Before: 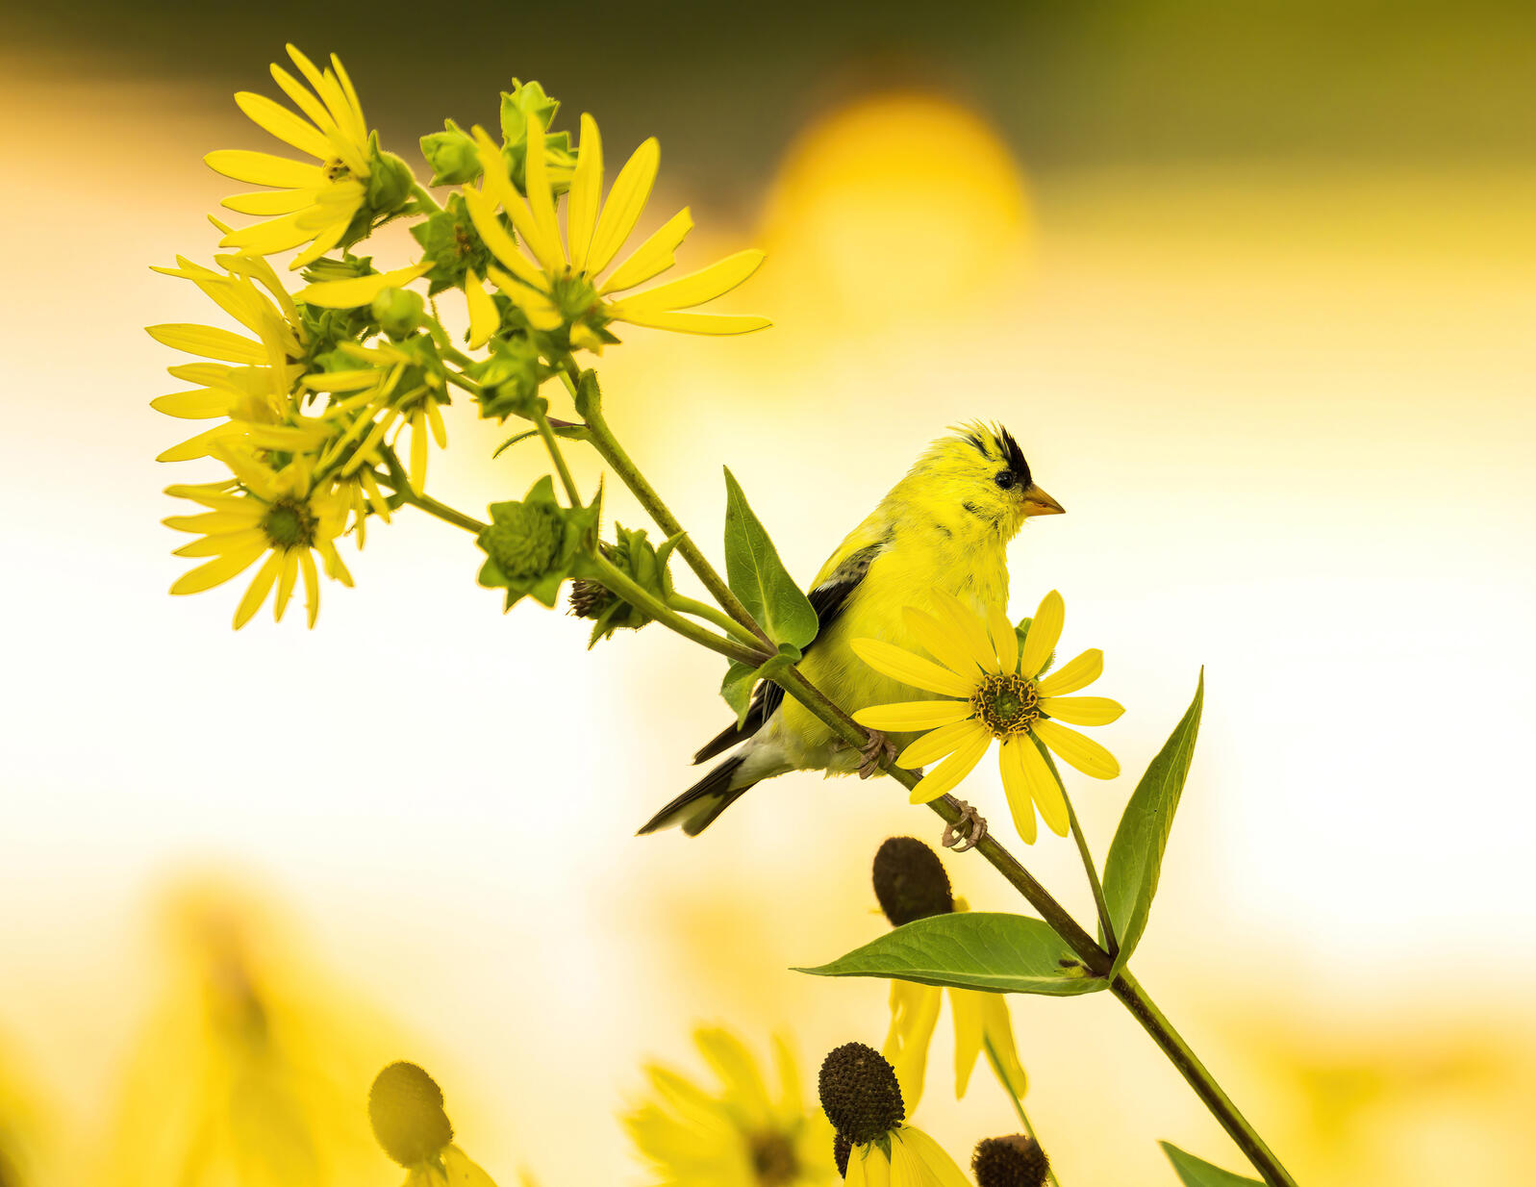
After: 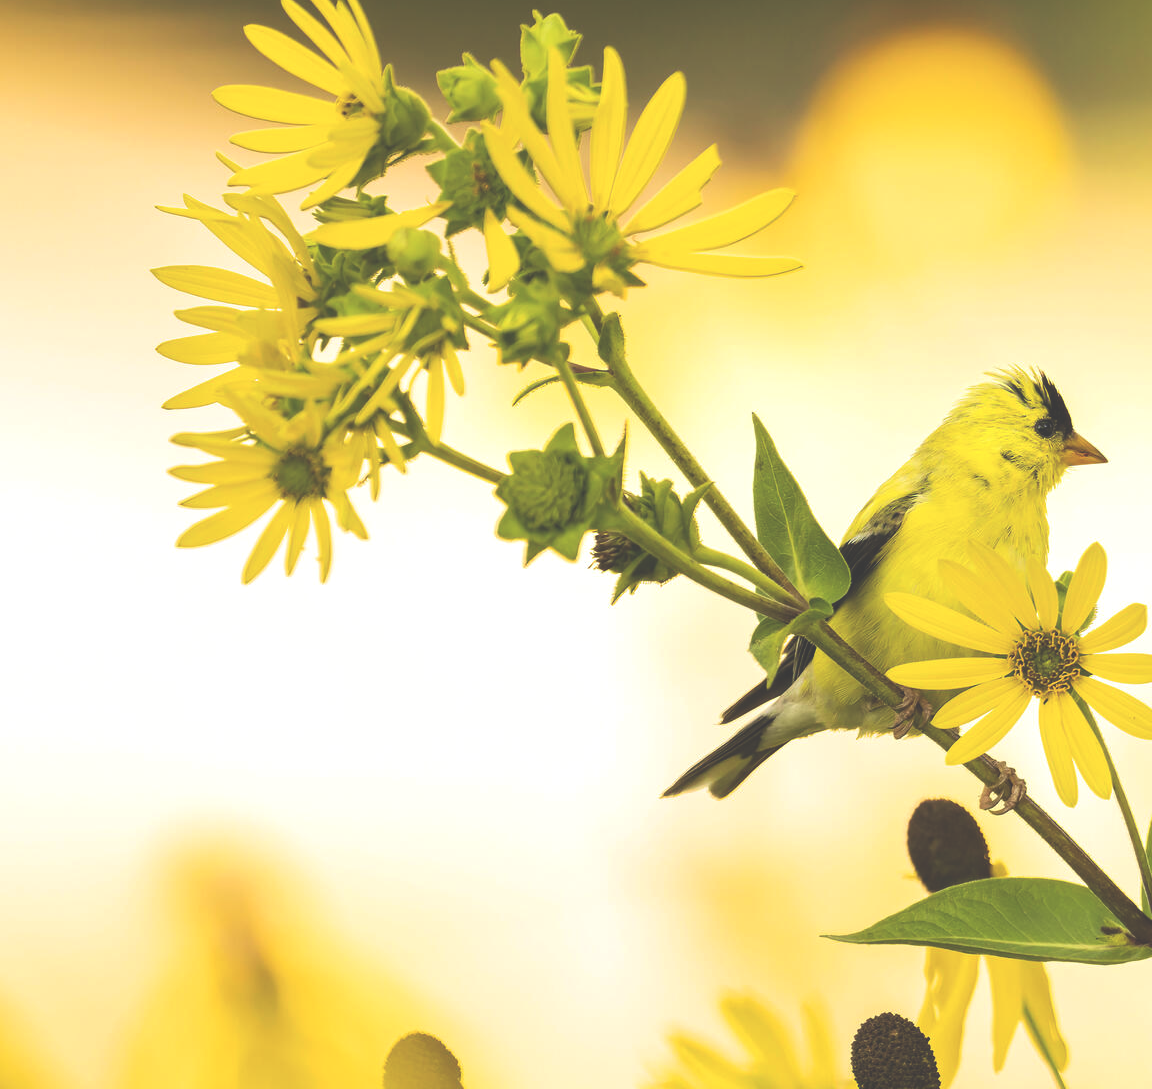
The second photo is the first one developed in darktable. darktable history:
exposure: black level correction -0.041, exposure 0.064 EV, compensate highlight preservation false
crop: top 5.803%, right 27.864%, bottom 5.804%
